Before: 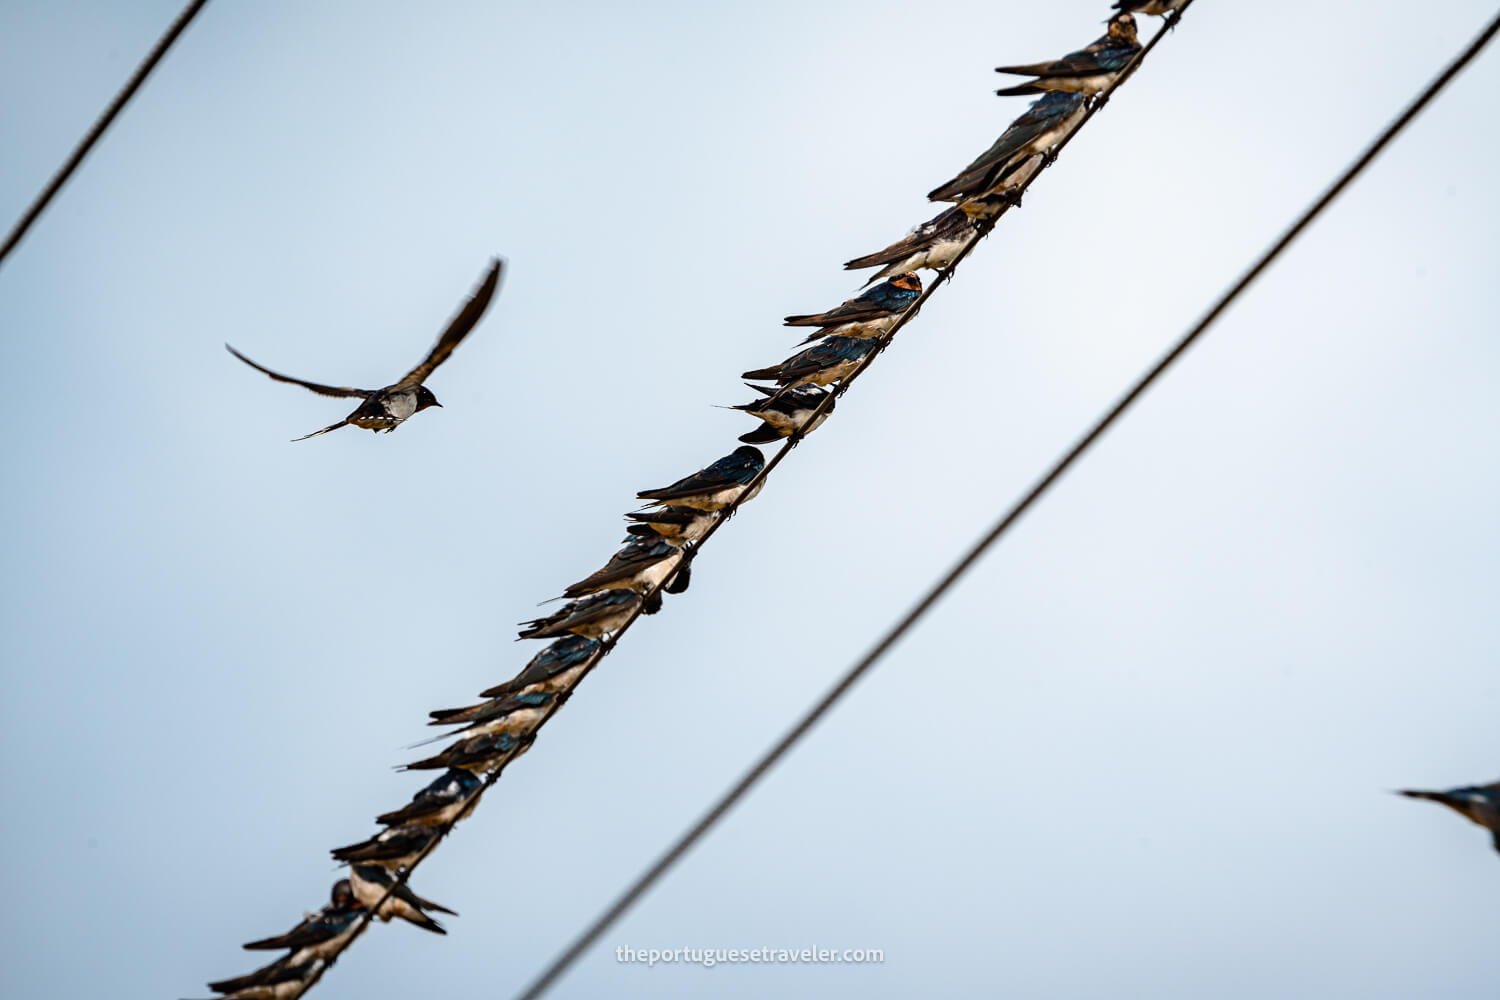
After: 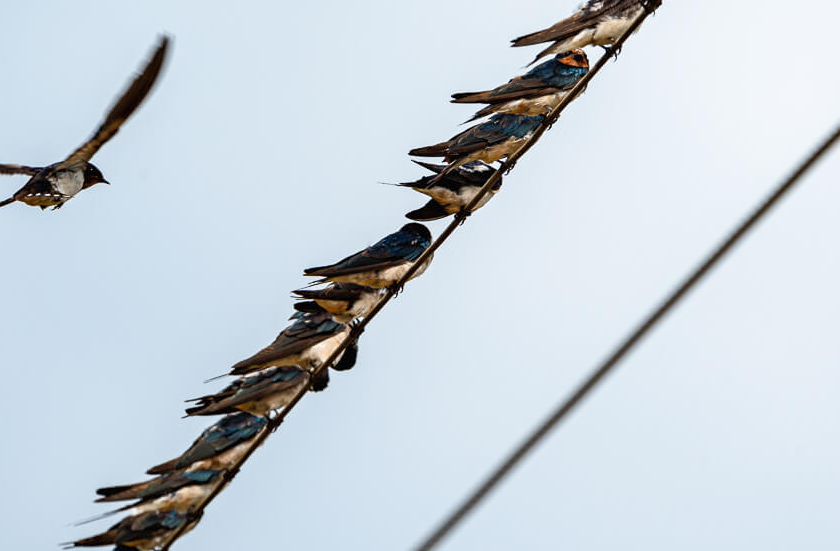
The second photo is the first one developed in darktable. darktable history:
crop and rotate: left 22.241%, top 22.33%, right 21.748%, bottom 22.529%
shadows and highlights: shadows 42.81, highlights 8.46
